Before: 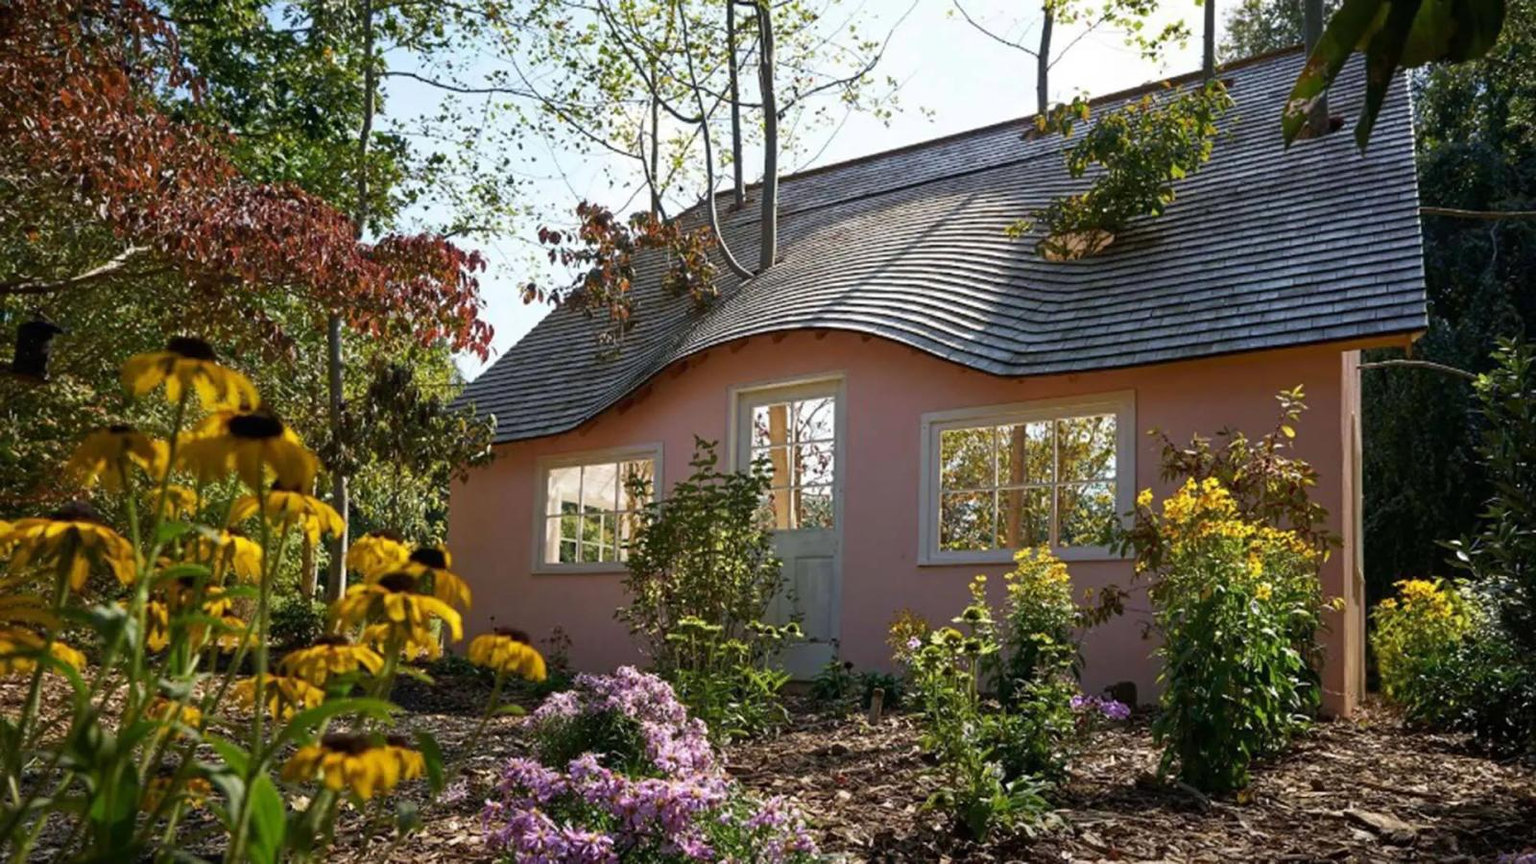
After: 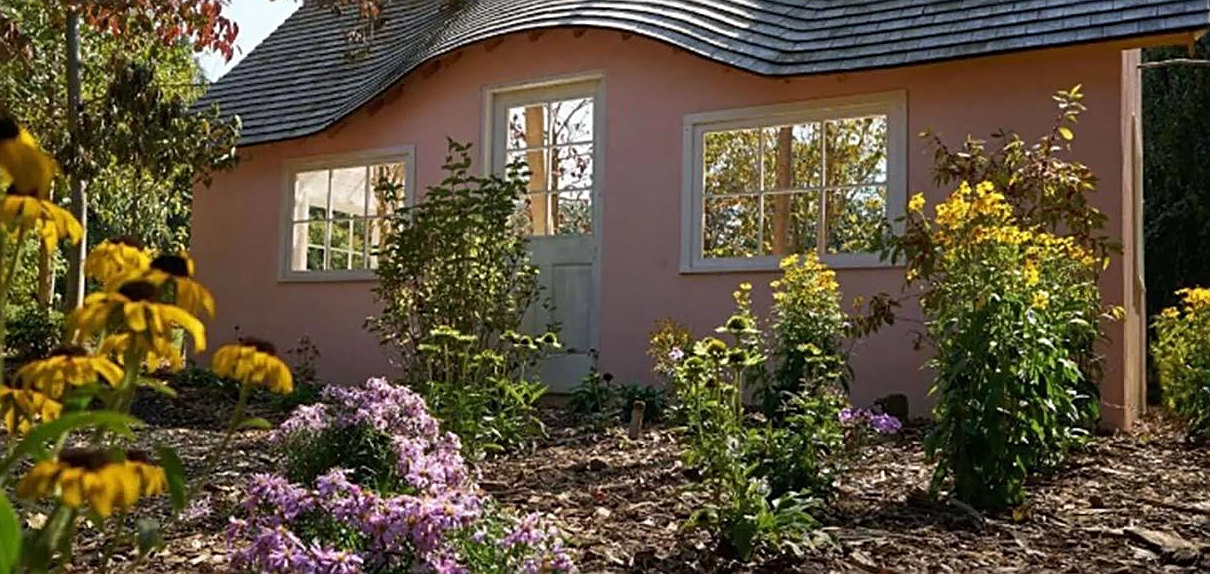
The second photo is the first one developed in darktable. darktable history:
crop and rotate: left 17.299%, top 35.115%, right 7.015%, bottom 1.024%
sharpen: on, module defaults
